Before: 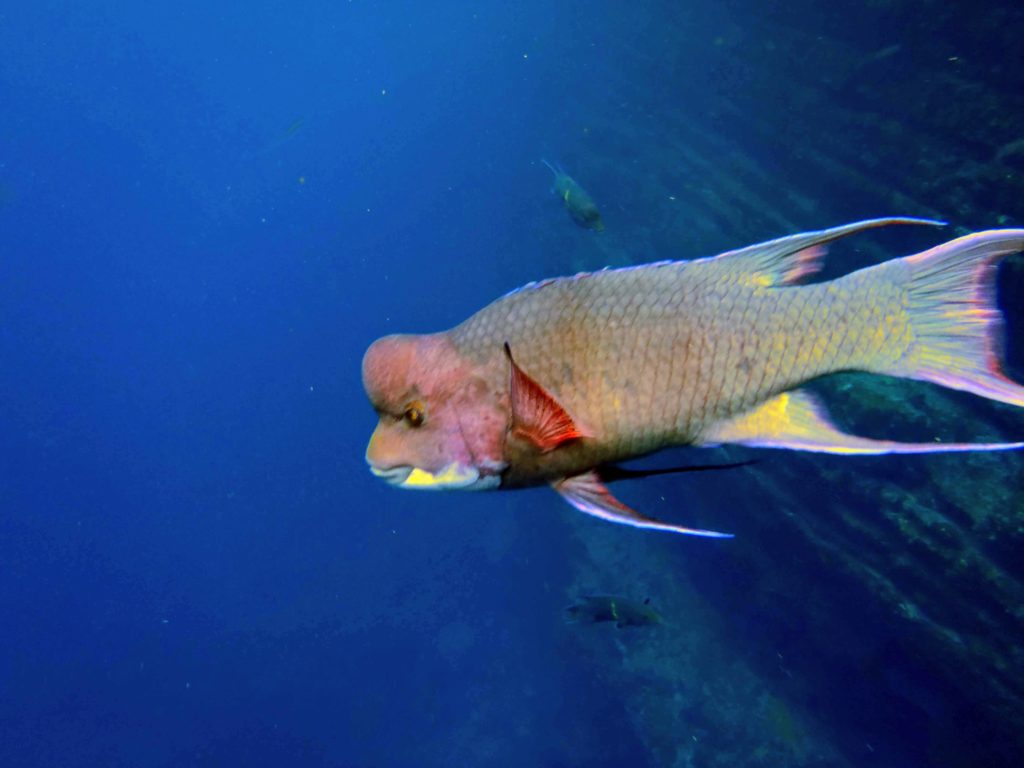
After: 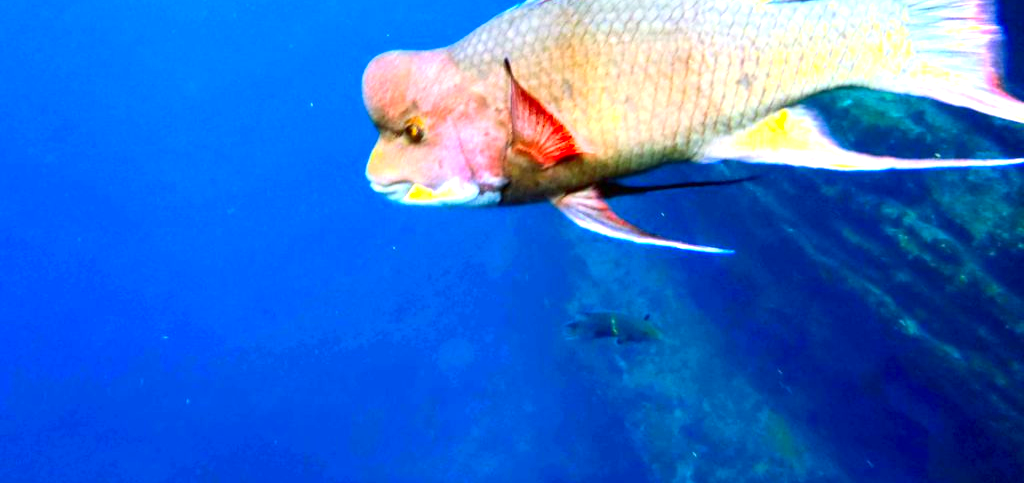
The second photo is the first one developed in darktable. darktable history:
crop and rotate: top 37.024%
exposure: black level correction 0, exposure 1.601 EV, compensate highlight preservation false
contrast brightness saturation: contrast 0.08, saturation 0.195
